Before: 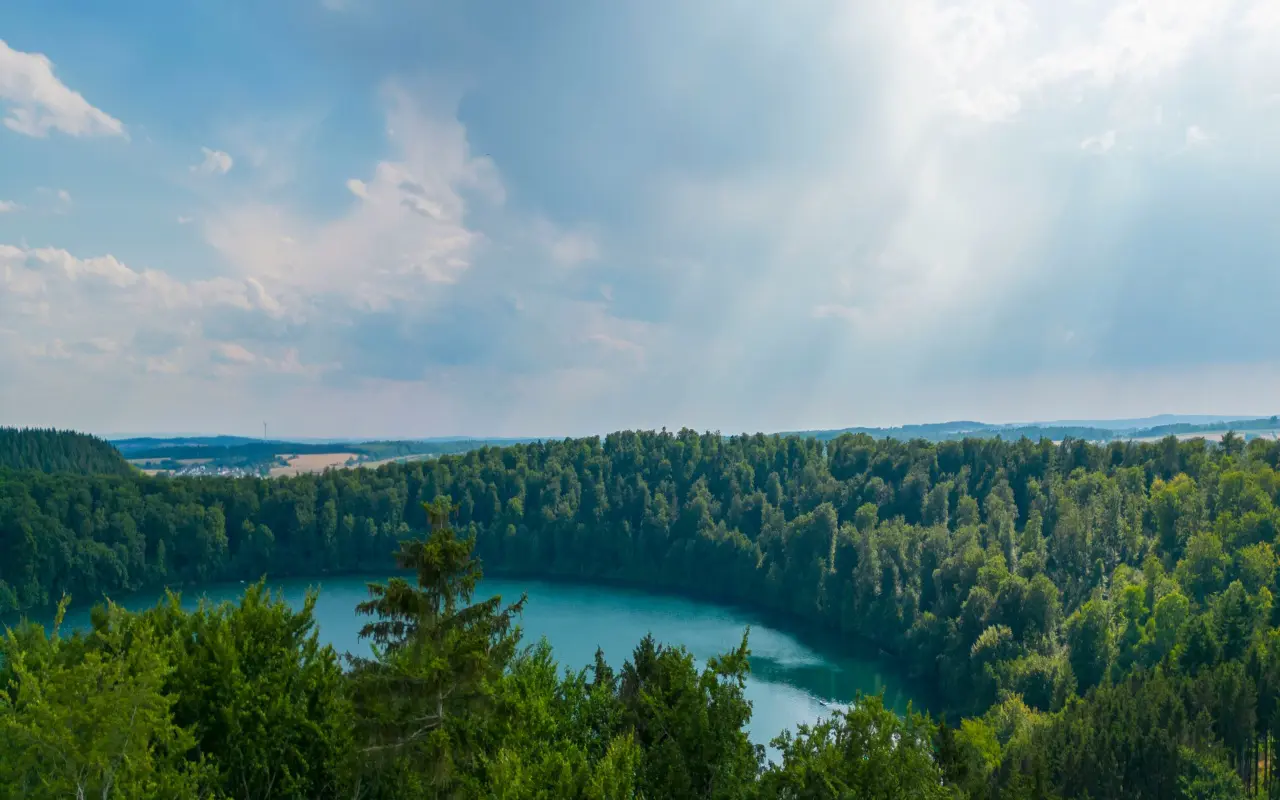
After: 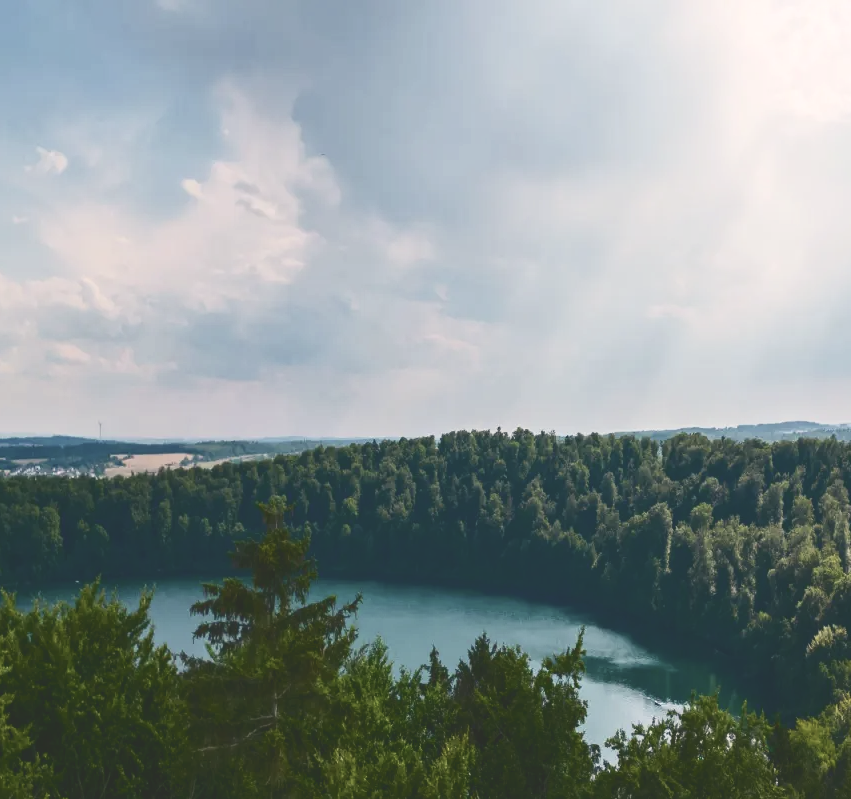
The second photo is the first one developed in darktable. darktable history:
color correction: highlights a* 5.5, highlights b* 5.21, saturation 0.664
tone curve: curves: ch0 [(0, 0) (0.003, 0.183) (0.011, 0.183) (0.025, 0.184) (0.044, 0.188) (0.069, 0.197) (0.1, 0.204) (0.136, 0.212) (0.177, 0.226) (0.224, 0.24) (0.277, 0.273) (0.335, 0.322) (0.399, 0.388) (0.468, 0.468) (0.543, 0.579) (0.623, 0.686) (0.709, 0.792) (0.801, 0.877) (0.898, 0.939) (1, 1)], color space Lab, independent channels, preserve colors none
local contrast: mode bilateral grid, contrast 16, coarseness 36, detail 104%, midtone range 0.2
crop and rotate: left 12.903%, right 20.544%
